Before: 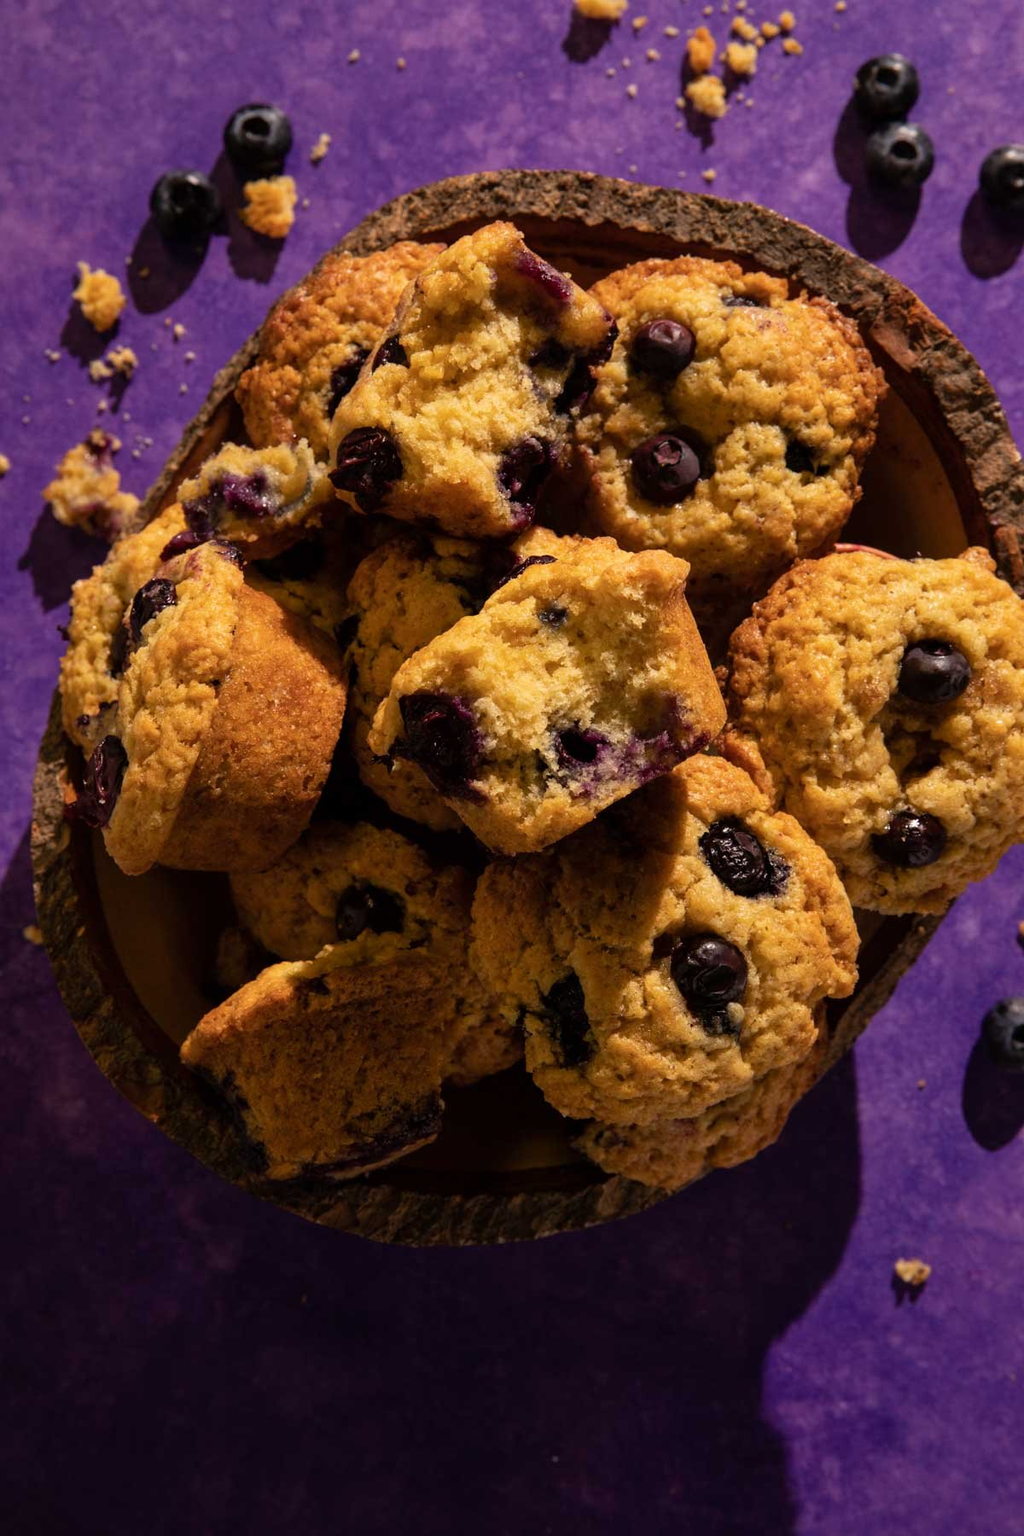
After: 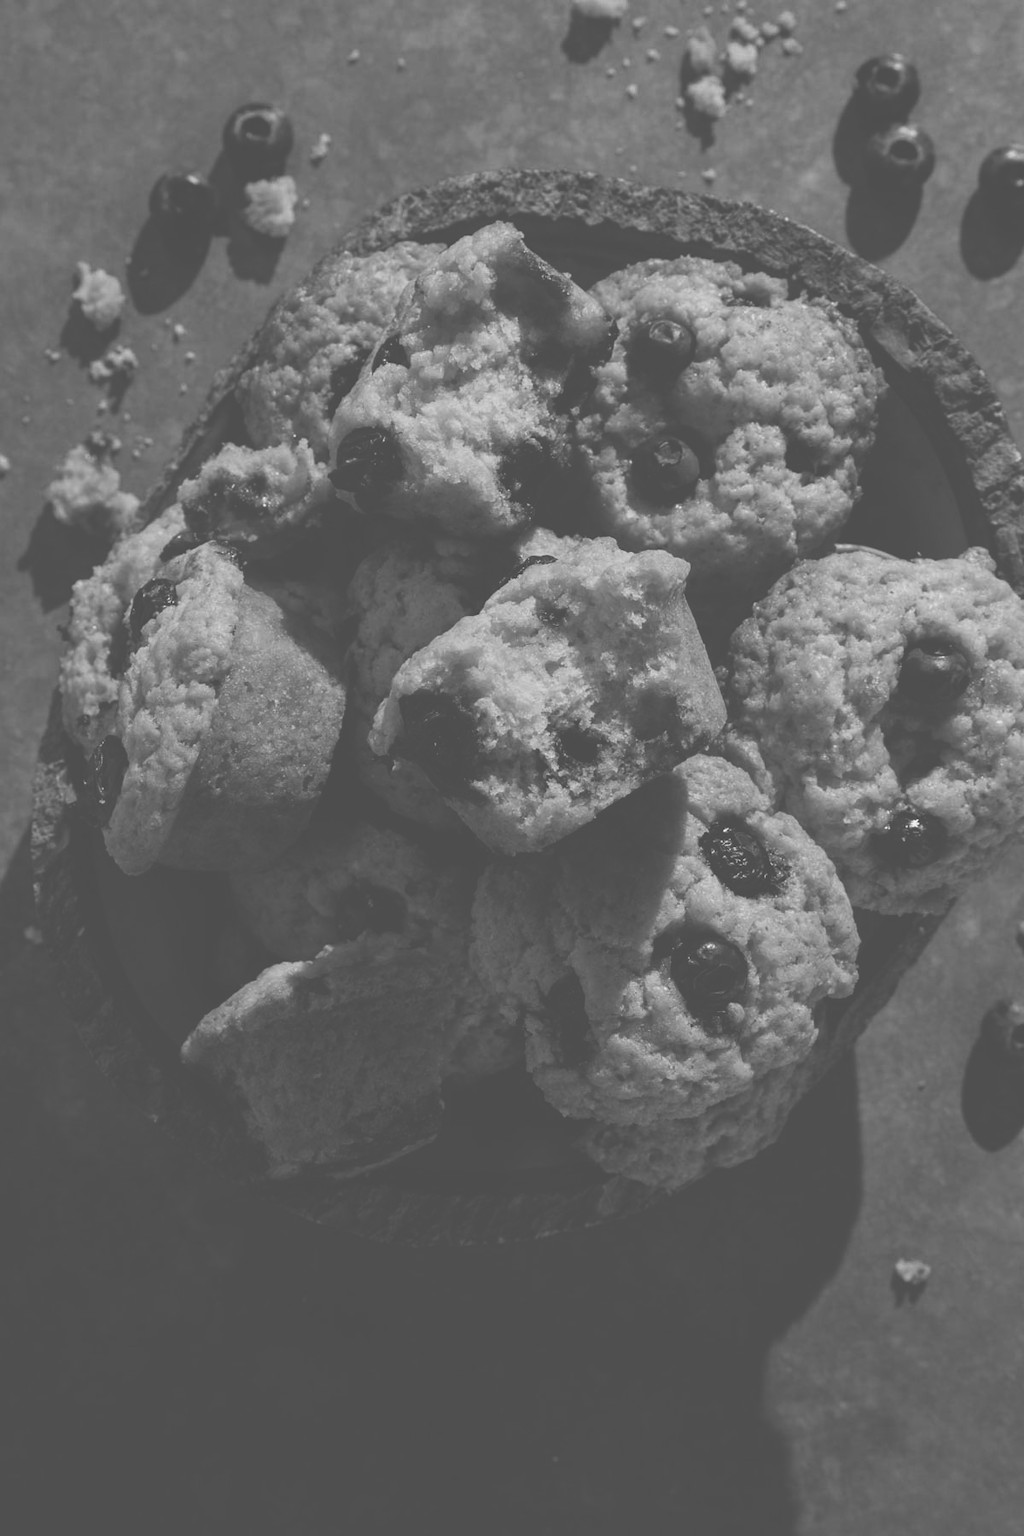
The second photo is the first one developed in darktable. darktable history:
color calibration: output gray [0.267, 0.423, 0.261, 0], illuminant as shot in camera, x 0.358, y 0.373, temperature 4628.91 K
exposure: black level correction -0.086, compensate exposure bias true, compensate highlight preservation false
